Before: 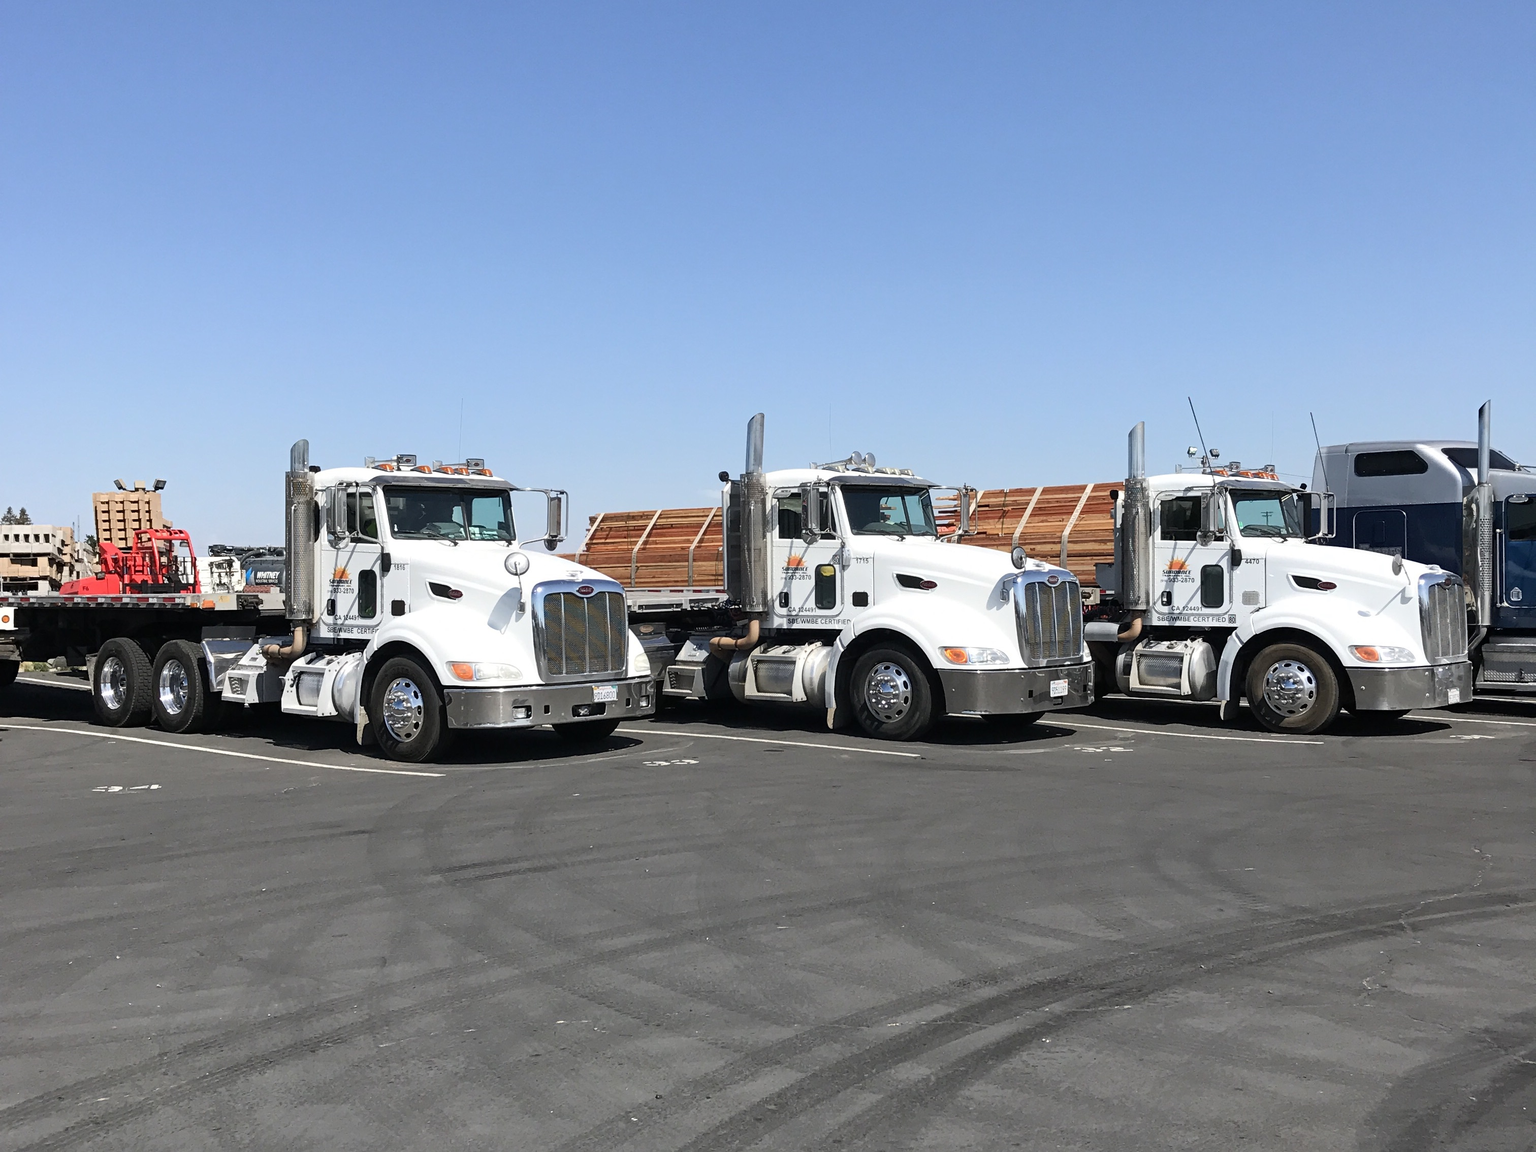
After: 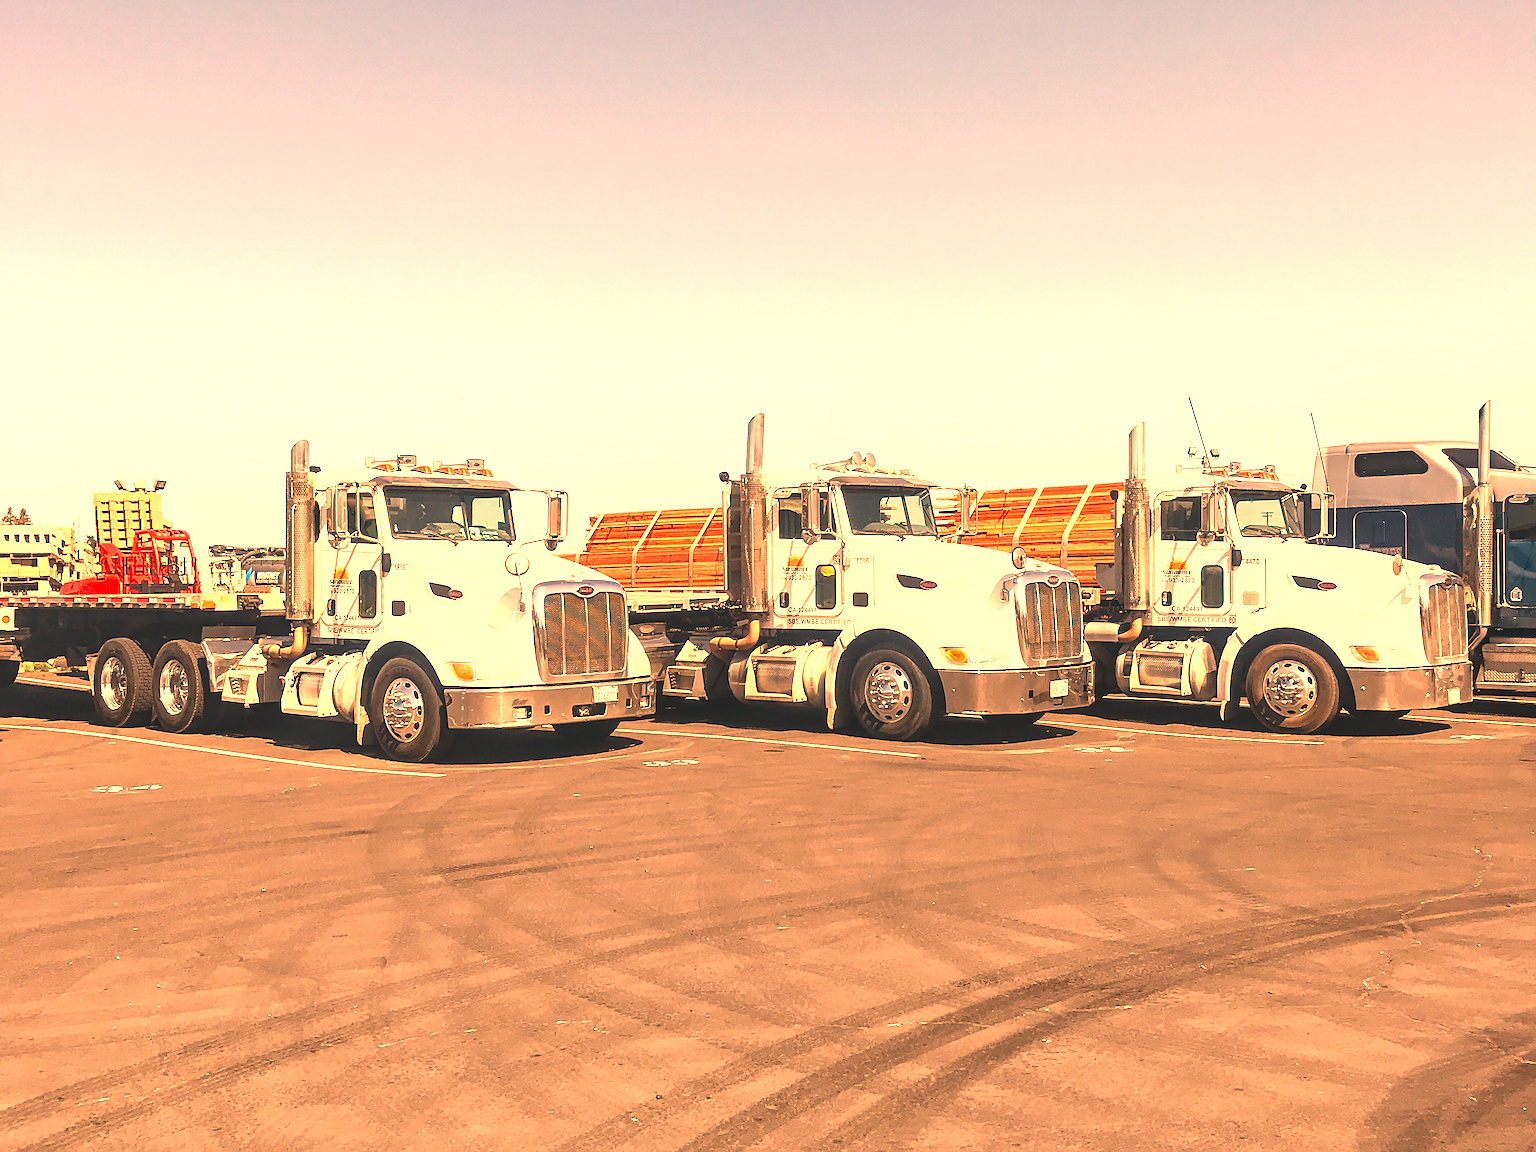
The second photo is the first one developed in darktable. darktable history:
white balance: red 1.467, blue 0.684
exposure: black level correction -0.005, exposure 1 EV, compensate highlight preservation false
sharpen: radius 1.864, amount 0.398, threshold 1.271
local contrast: on, module defaults
